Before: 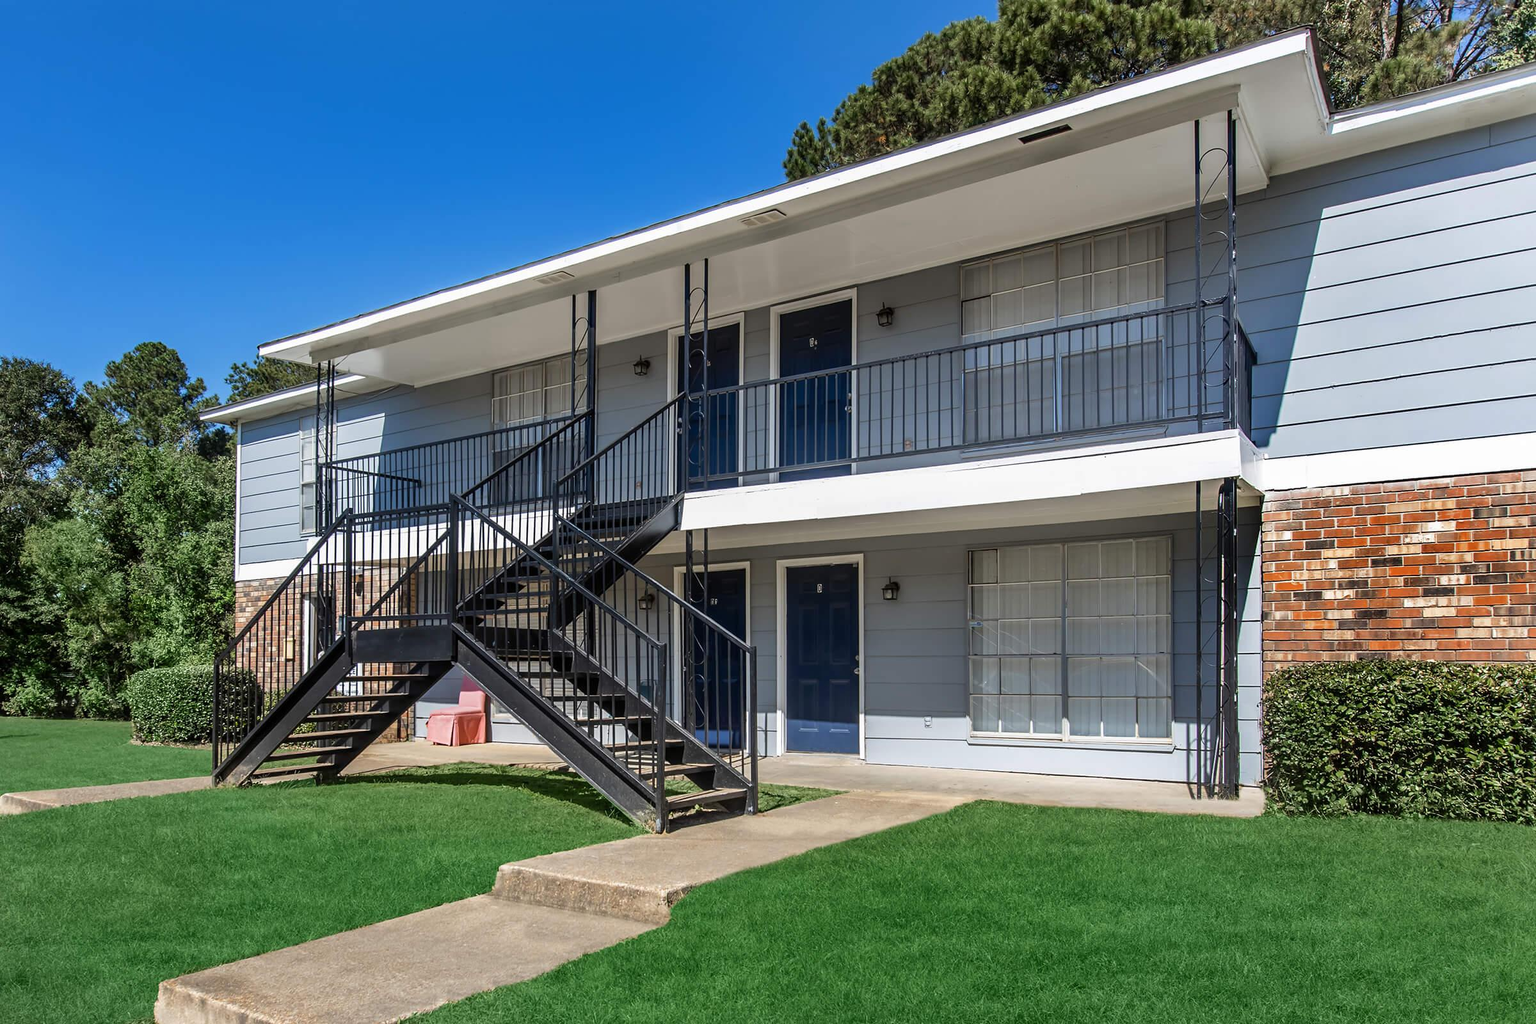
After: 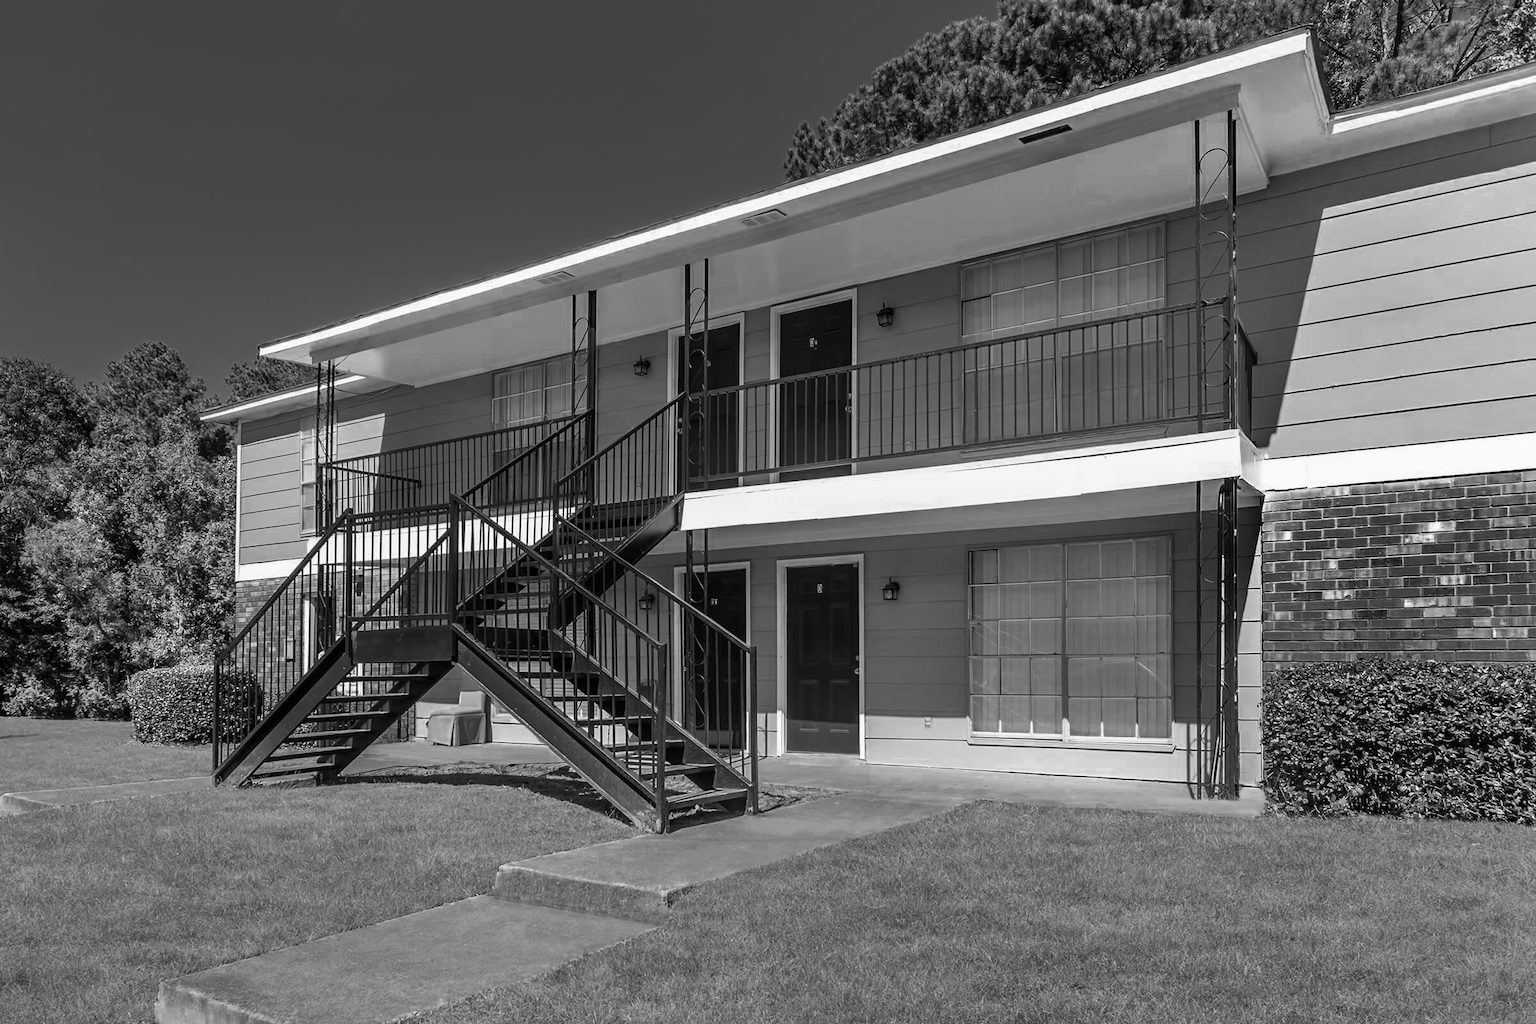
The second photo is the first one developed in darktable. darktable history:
exposure: exposure -0.041 EV, compensate highlight preservation false
color zones: curves: ch0 [(0.002, 0.429) (0.121, 0.212) (0.198, 0.113) (0.276, 0.344) (0.331, 0.541) (0.41, 0.56) (0.482, 0.289) (0.619, 0.227) (0.721, 0.18) (0.821, 0.435) (0.928, 0.555) (1, 0.587)]; ch1 [(0, 0) (0.143, 0) (0.286, 0) (0.429, 0) (0.571, 0) (0.714, 0) (0.857, 0)]
